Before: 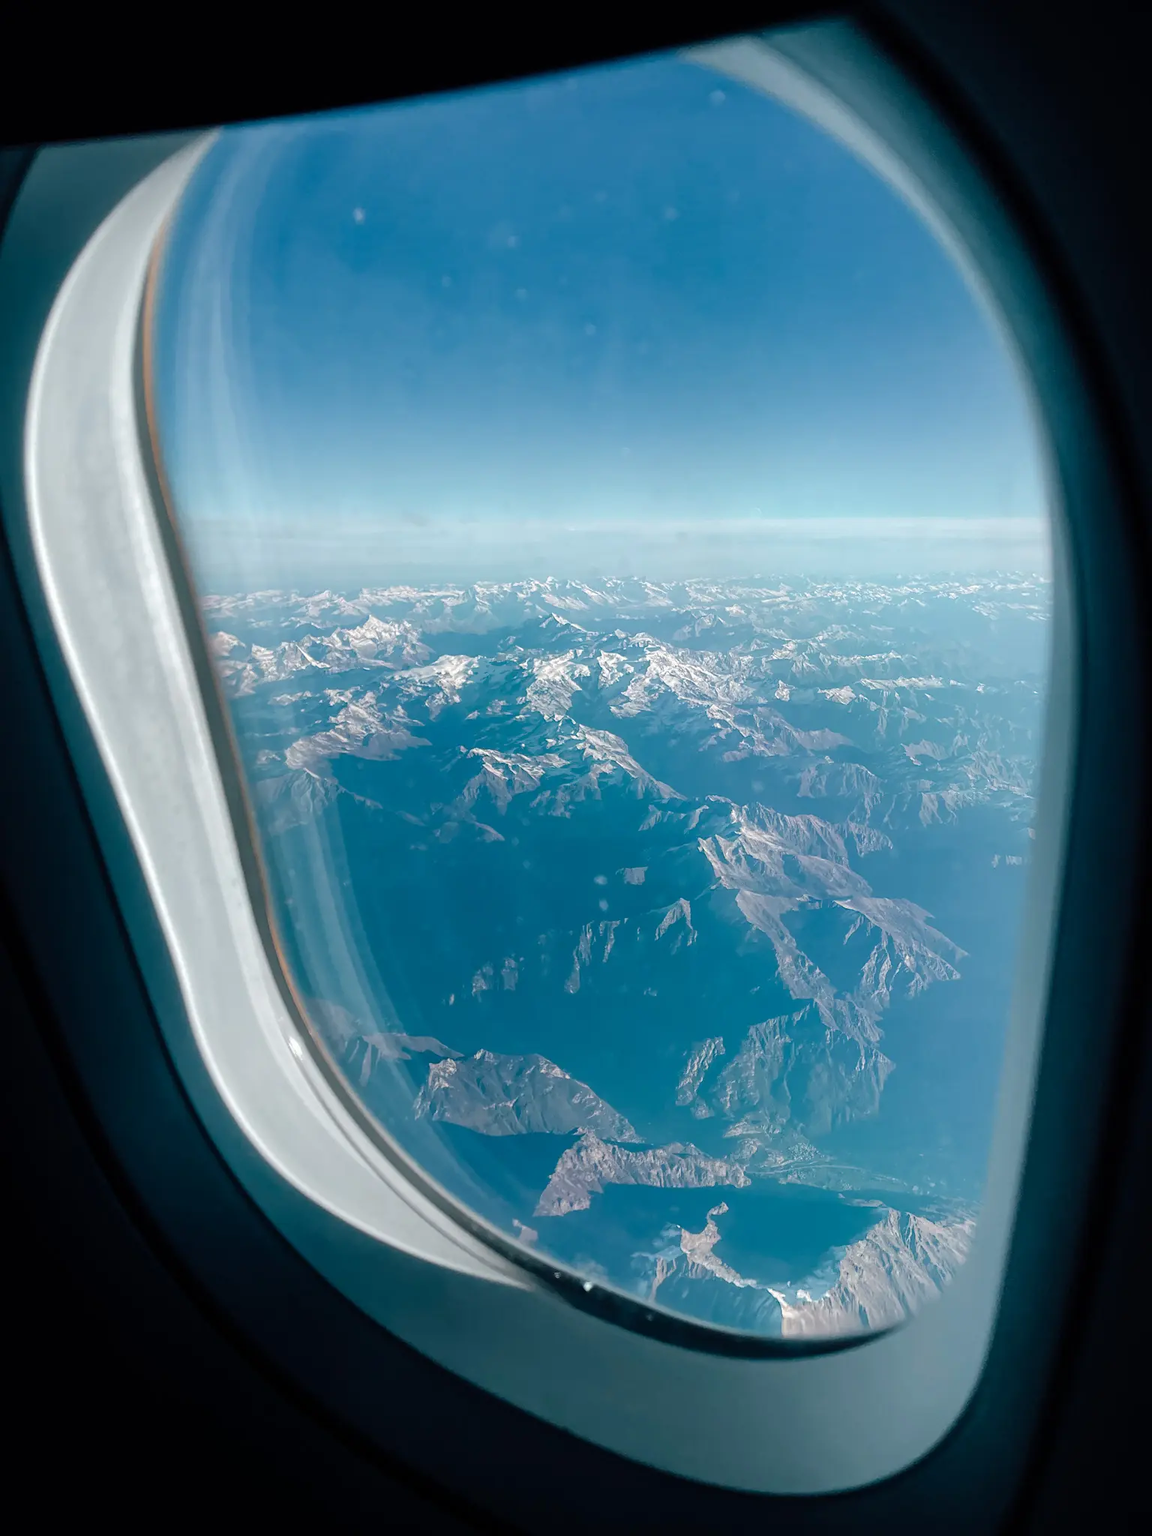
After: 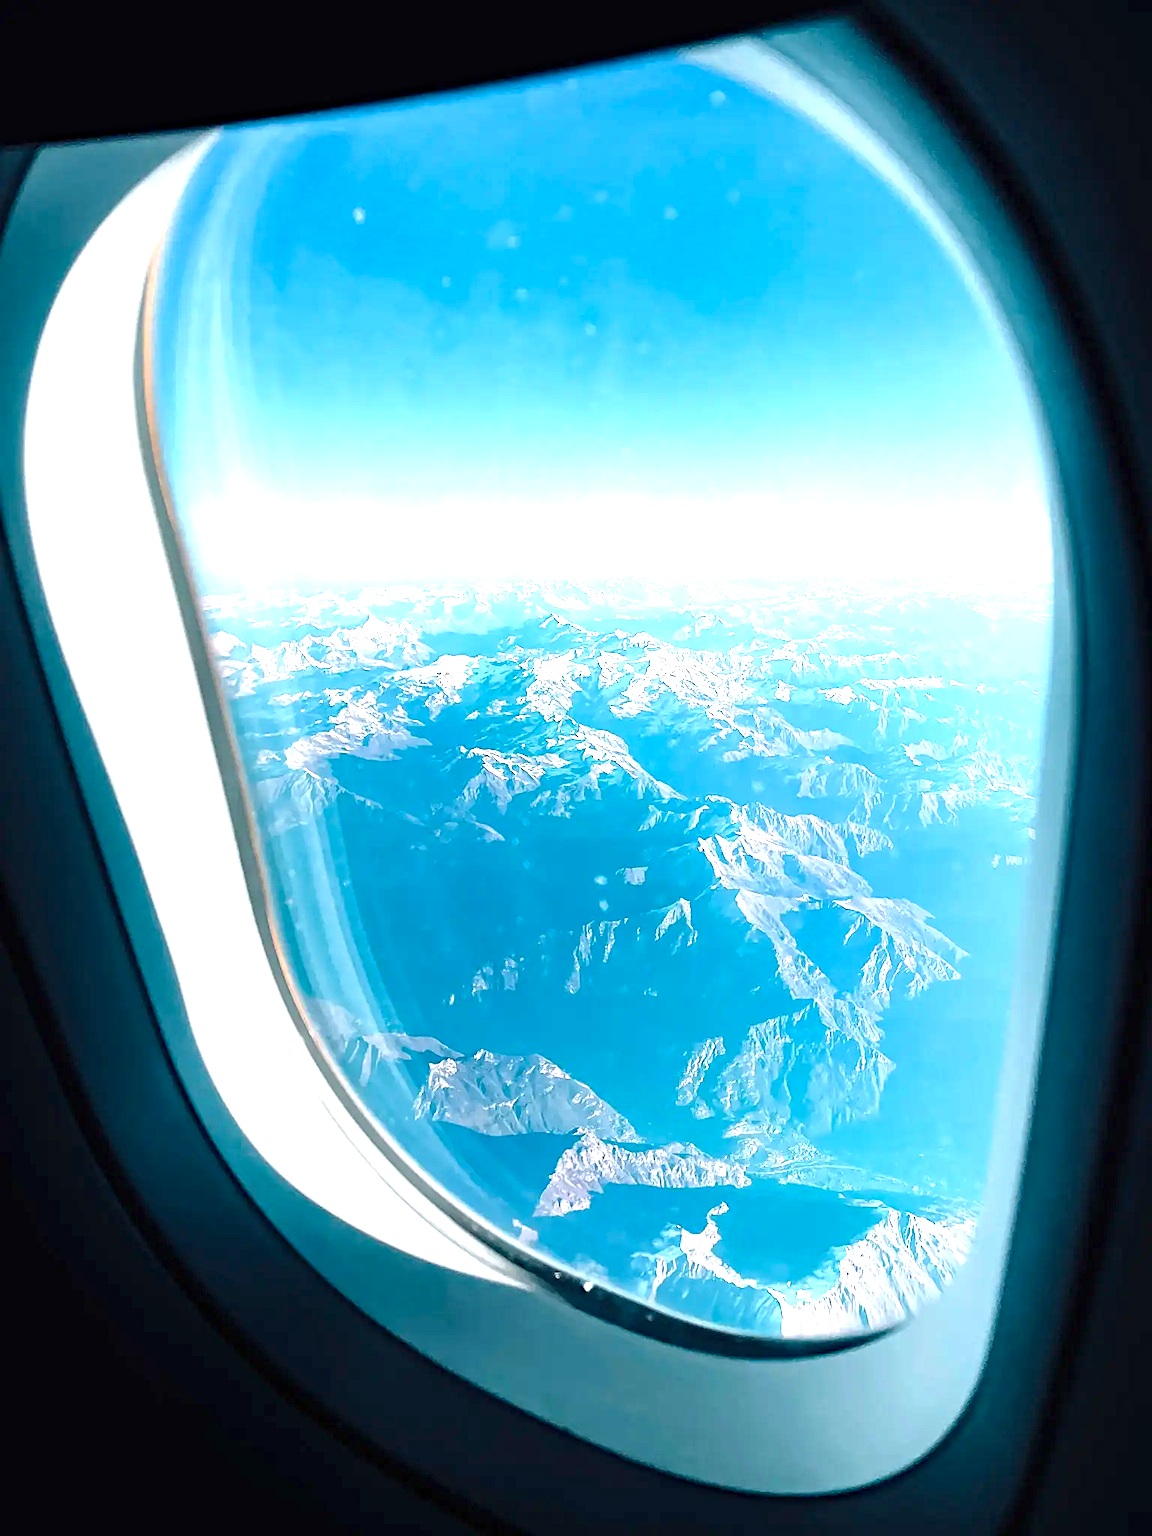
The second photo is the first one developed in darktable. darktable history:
haze removal: compatibility mode true, adaptive false
sharpen: amount 0.491
exposure: black level correction 0, exposure 1.627 EV, compensate exposure bias true, compensate highlight preservation false
